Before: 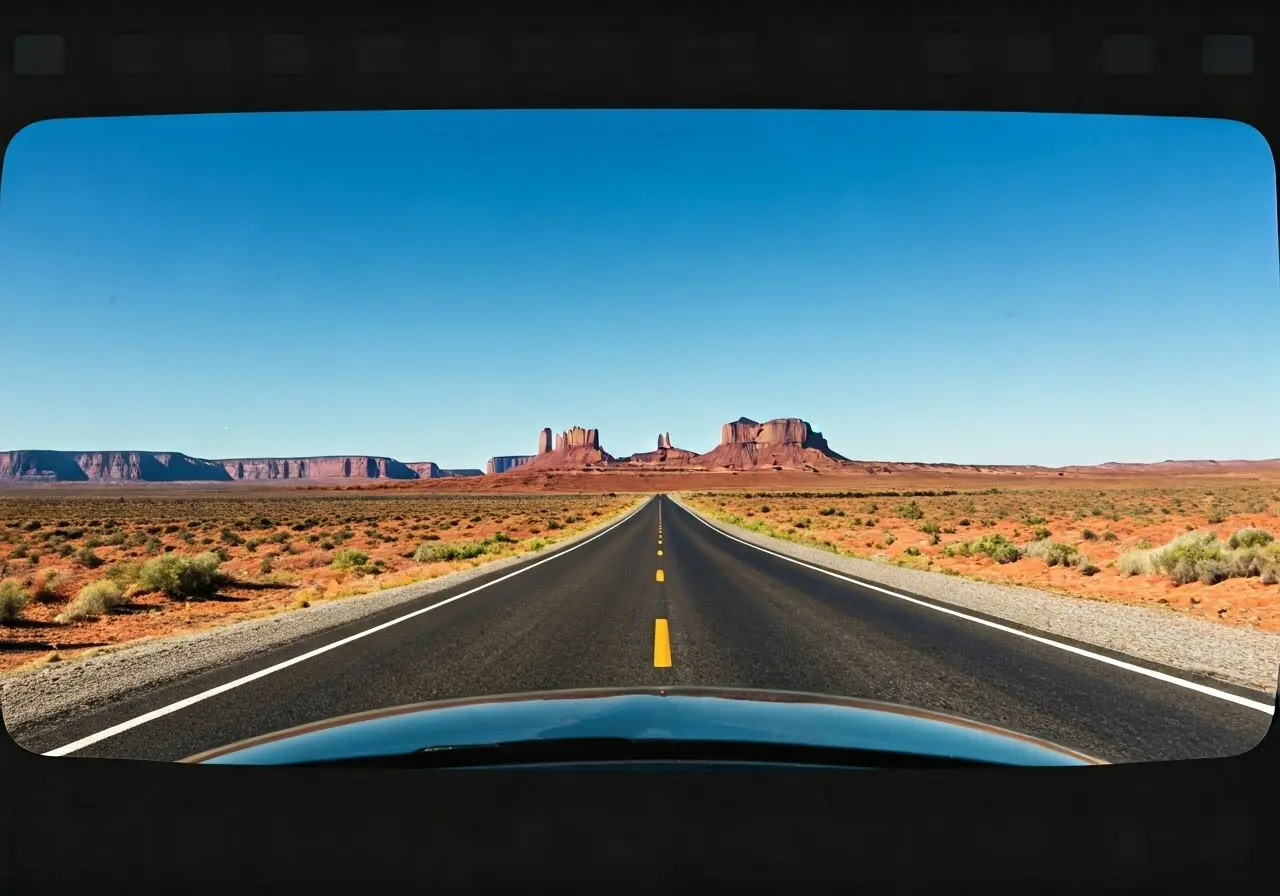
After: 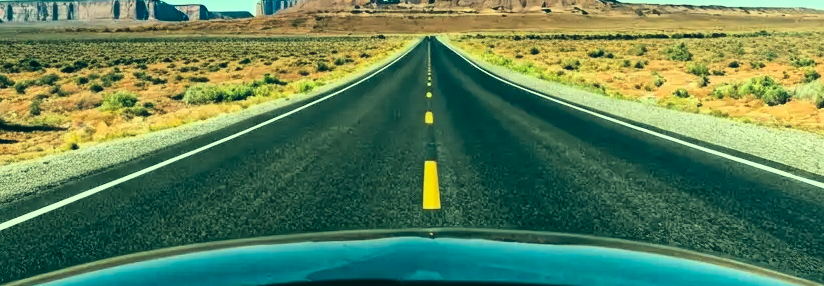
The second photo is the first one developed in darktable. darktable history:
color correction: highlights a* -20.08, highlights b* 9.8, shadows a* -20.4, shadows b* -10.76
tone equalizer: on, module defaults
color balance: mode lift, gamma, gain (sRGB), lift [1.04, 1, 1, 0.97], gamma [1.01, 1, 1, 0.97], gain [0.96, 1, 1, 0.97]
crop: left 18.091%, top 51.13%, right 17.525%, bottom 16.85%
global tonemap: drago (1, 100), detail 1
tone curve: curves: ch0 [(0, 0) (0.055, 0.031) (0.282, 0.215) (0.729, 0.785) (1, 1)], color space Lab, linked channels, preserve colors none
shadows and highlights: radius 93.07, shadows -14.46, white point adjustment 0.23, highlights 31.48, compress 48.23%, highlights color adjustment 52.79%, soften with gaussian
